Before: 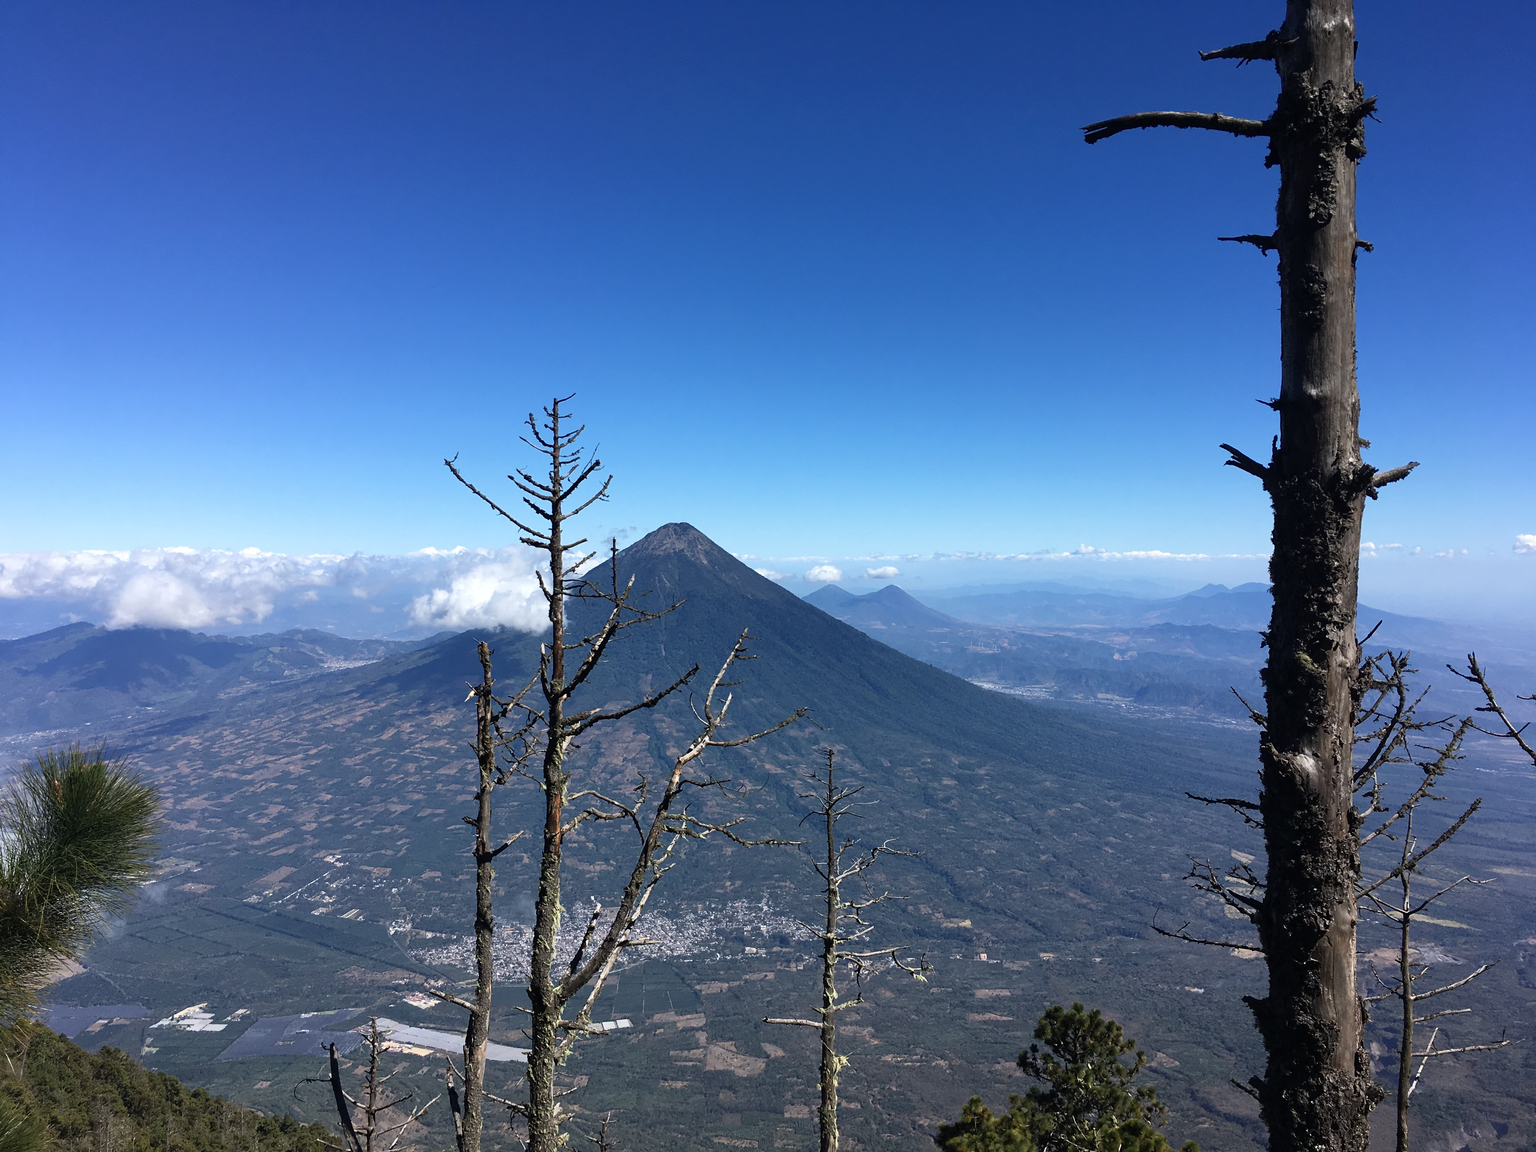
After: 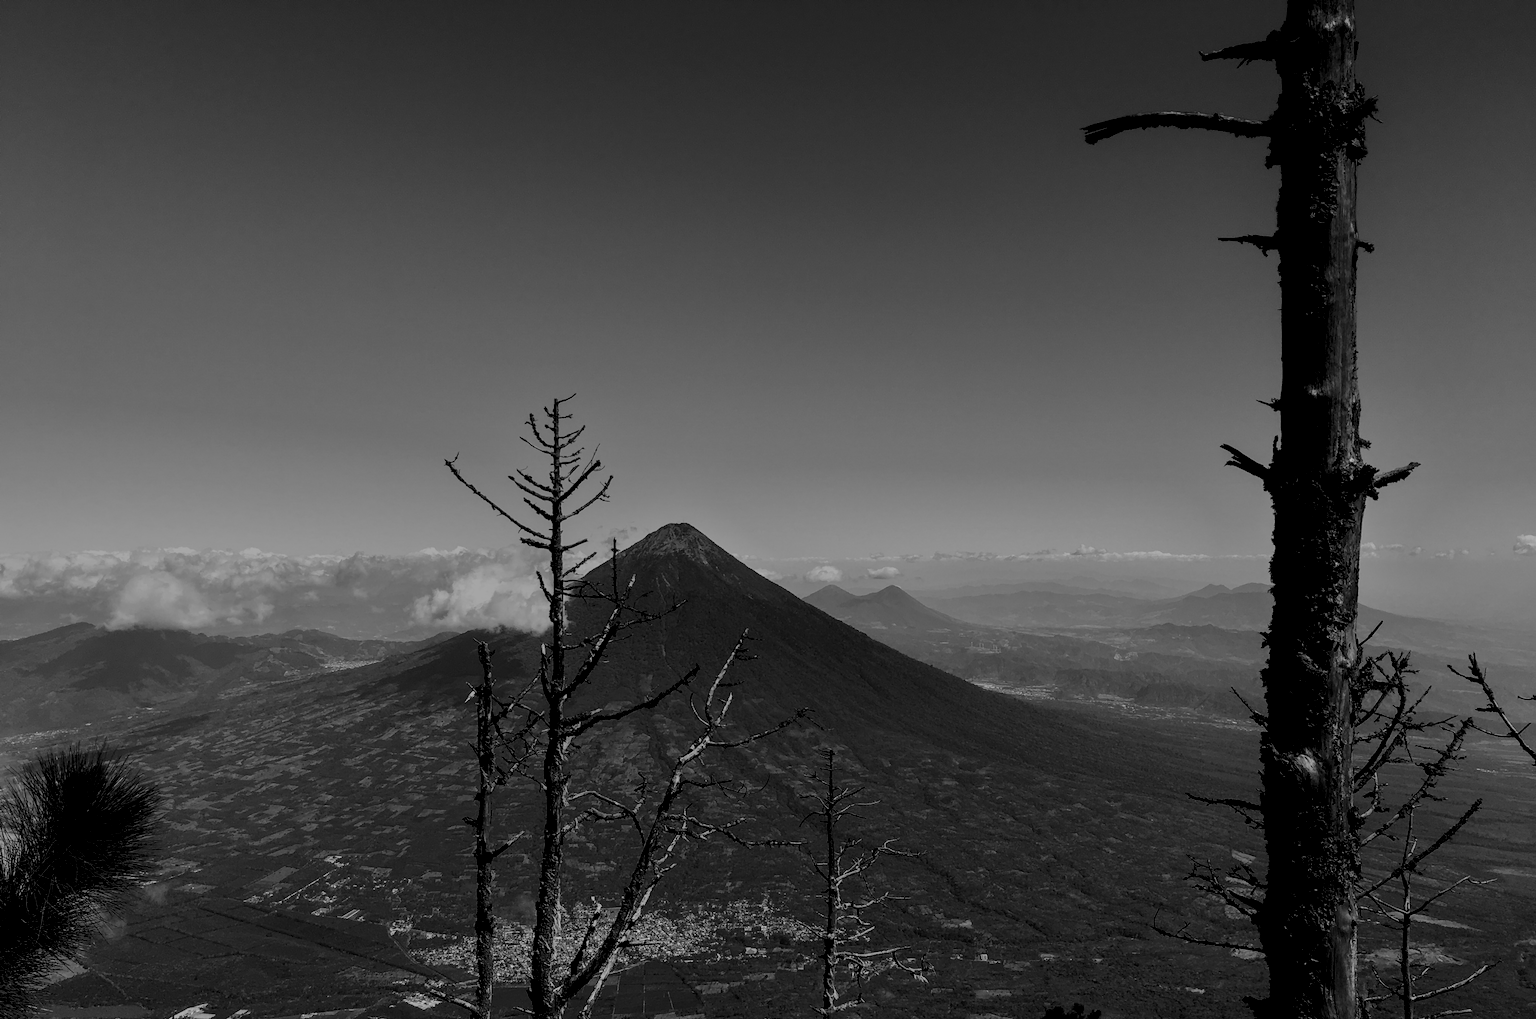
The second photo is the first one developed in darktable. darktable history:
local contrast: highlights 65%, shadows 53%, detail 169%, midtone range 0.513
color calibration: output gray [0.267, 0.423, 0.267, 0], illuminant as shot in camera, x 0.358, y 0.373, temperature 4628.91 K
tone equalizer: -8 EV -1.98 EV, -7 EV -2 EV, -6 EV -1.97 EV, -5 EV -1.99 EV, -4 EV -1.99 EV, -3 EV -1.99 EV, -2 EV -1.98 EV, -1 EV -1.63 EV, +0 EV -1.99 EV
crop and rotate: top 0%, bottom 11.493%
